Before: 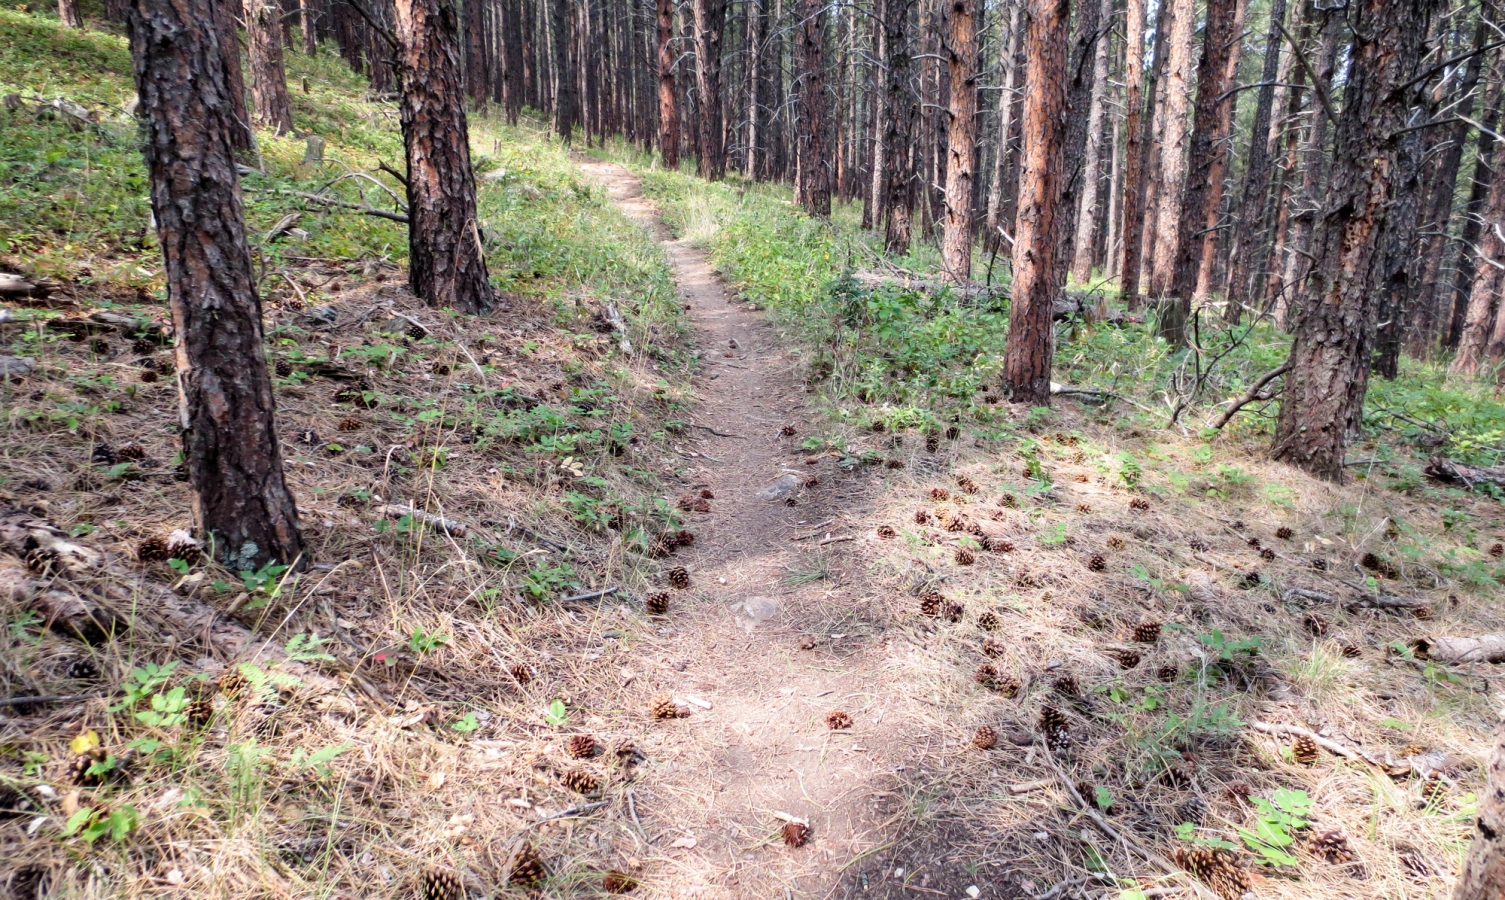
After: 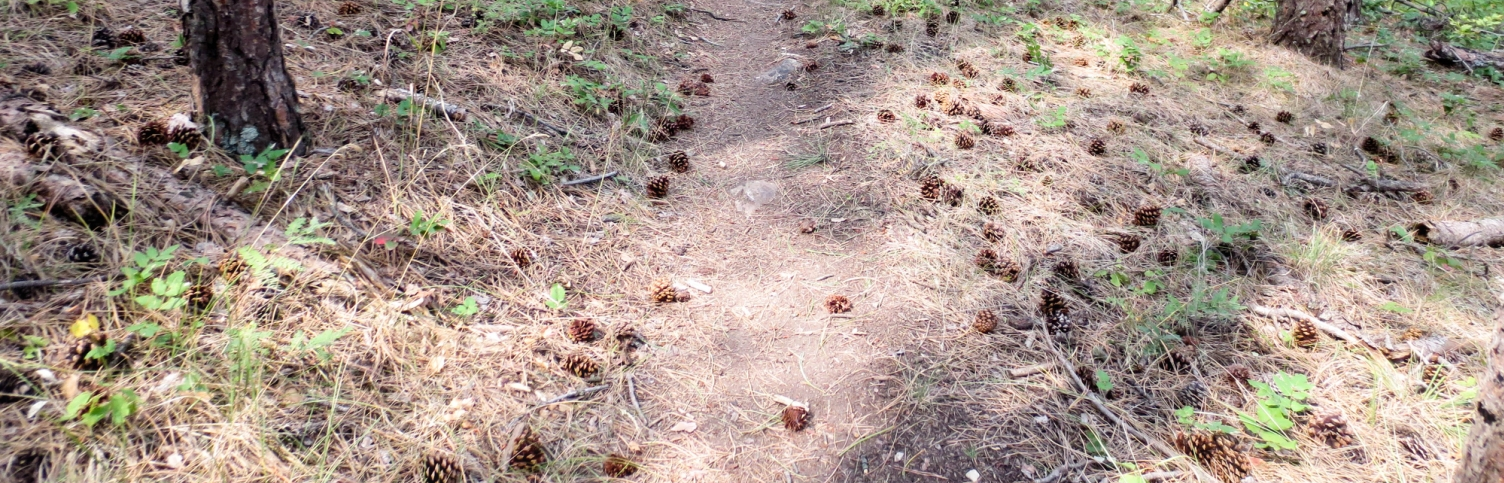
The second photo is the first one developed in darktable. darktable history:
bloom: size 13.65%, threshold 98.39%, strength 4.82%
crop and rotate: top 46.237%
